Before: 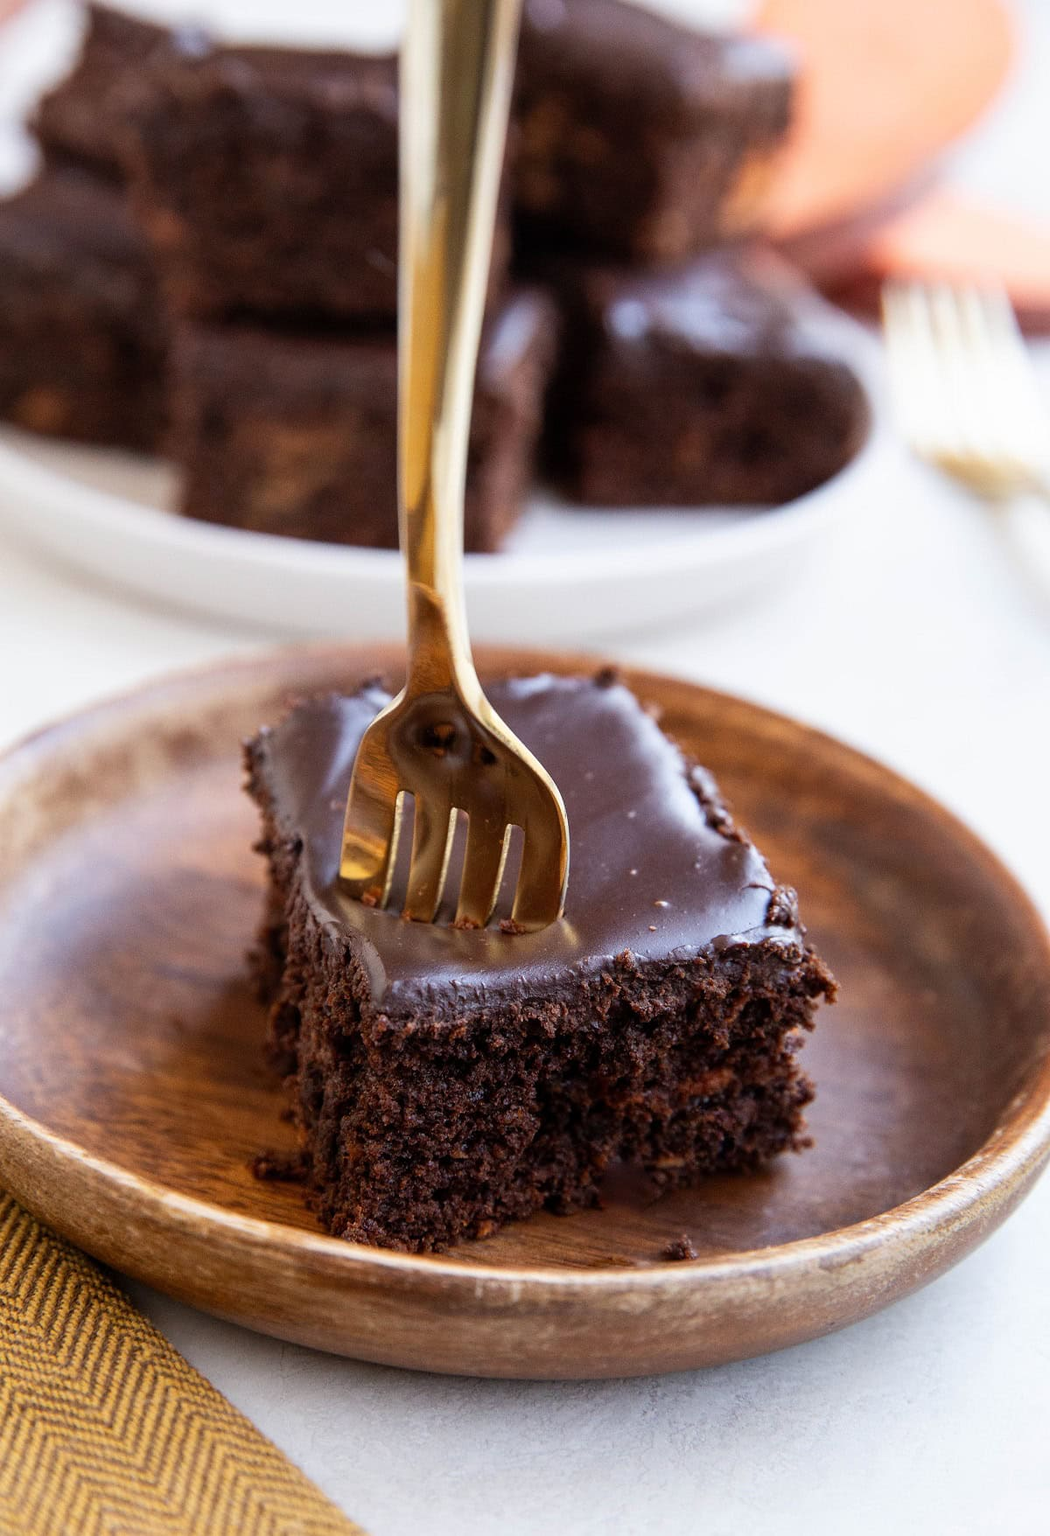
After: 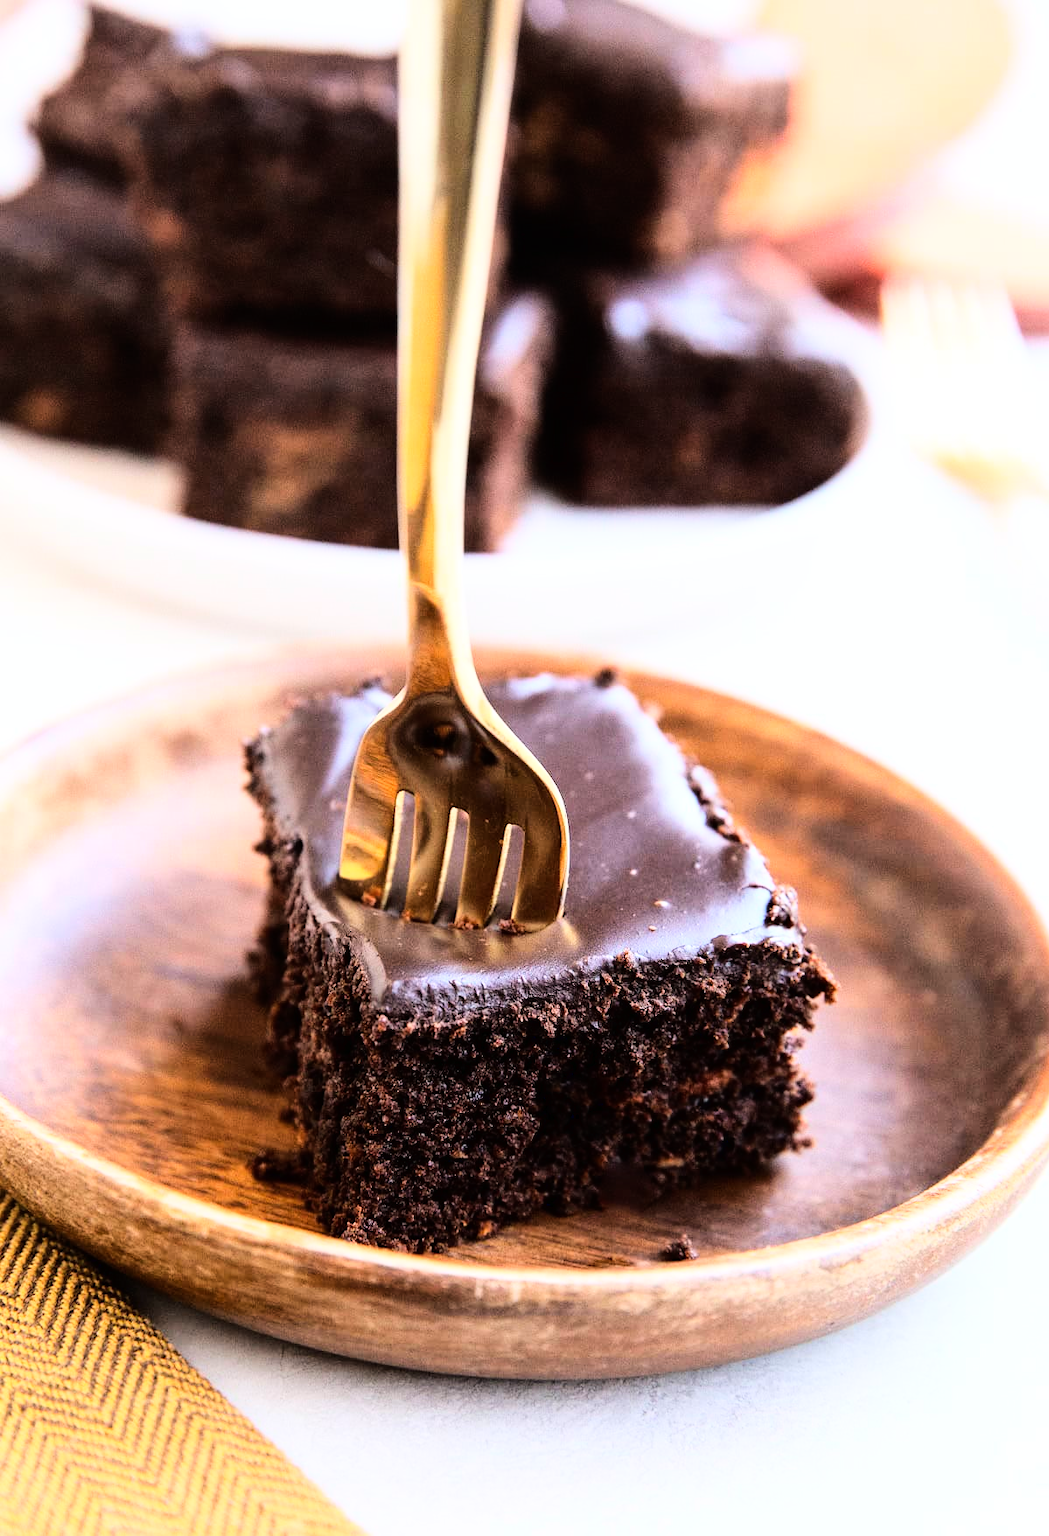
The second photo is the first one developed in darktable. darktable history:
exposure: exposure 0.083 EV, compensate exposure bias true, compensate highlight preservation false
base curve: curves: ch0 [(0, 0) (0, 0) (0.002, 0.001) (0.008, 0.003) (0.019, 0.011) (0.037, 0.037) (0.064, 0.11) (0.102, 0.232) (0.152, 0.379) (0.216, 0.524) (0.296, 0.665) (0.394, 0.789) (0.512, 0.881) (0.651, 0.945) (0.813, 0.986) (1, 1)]
